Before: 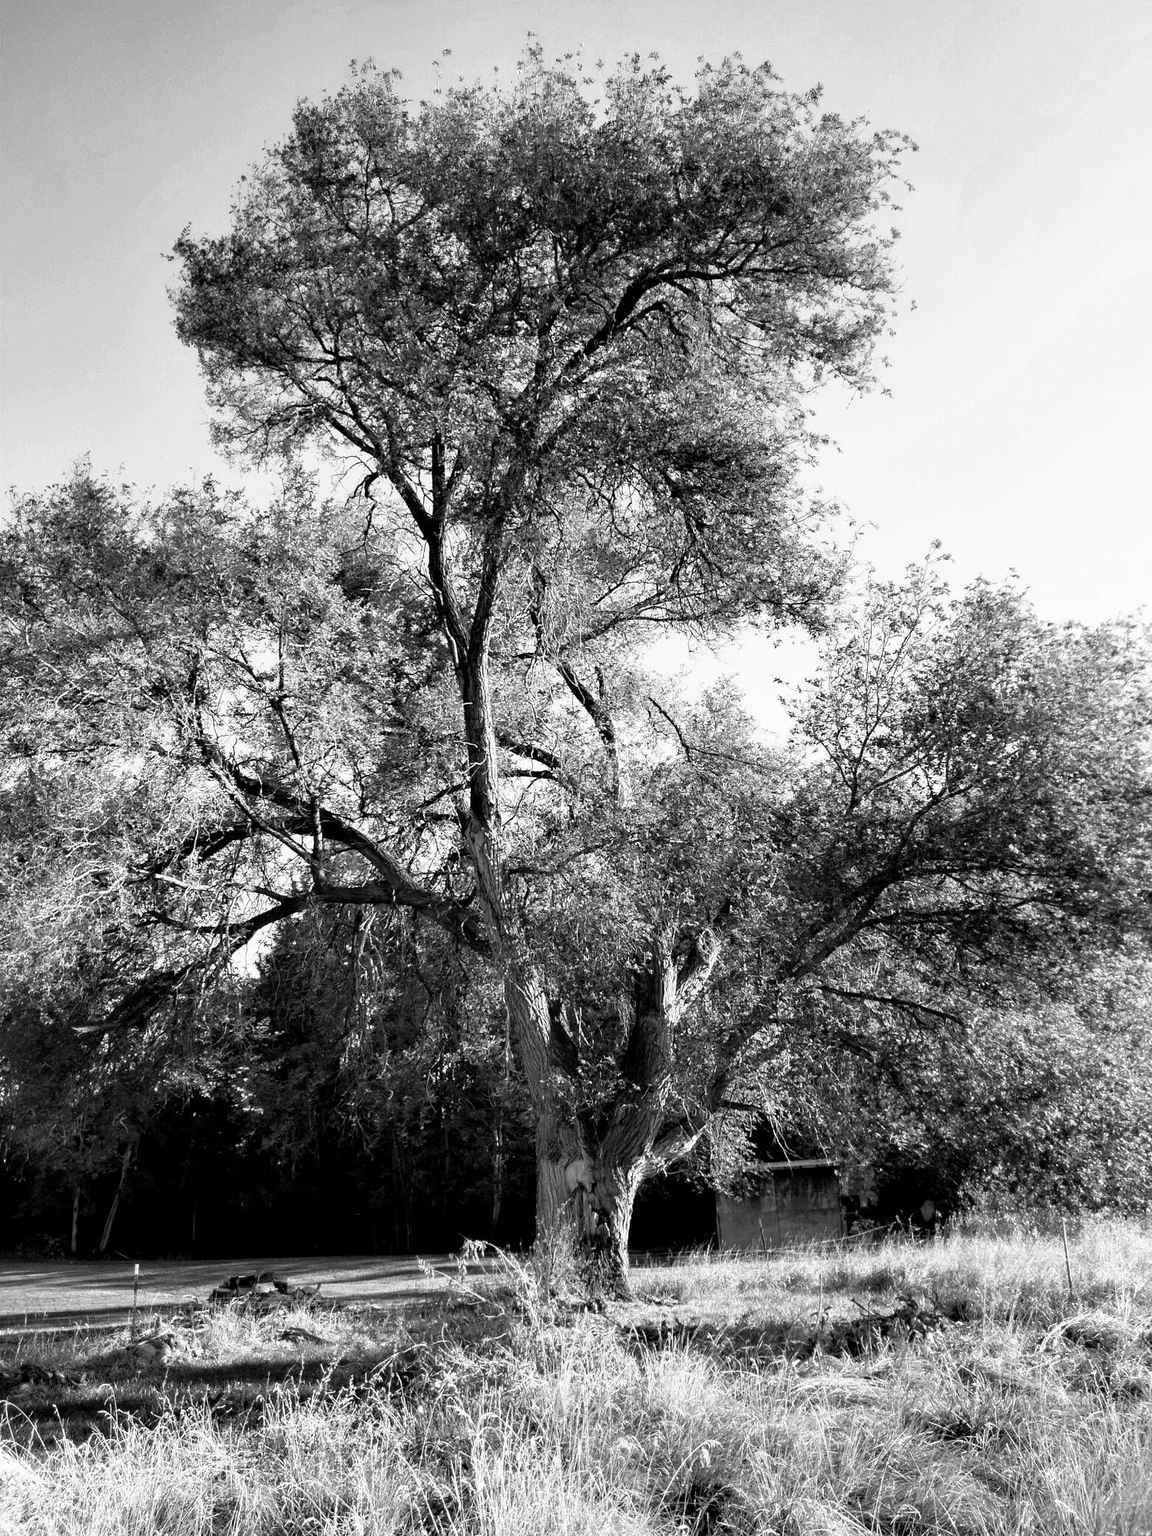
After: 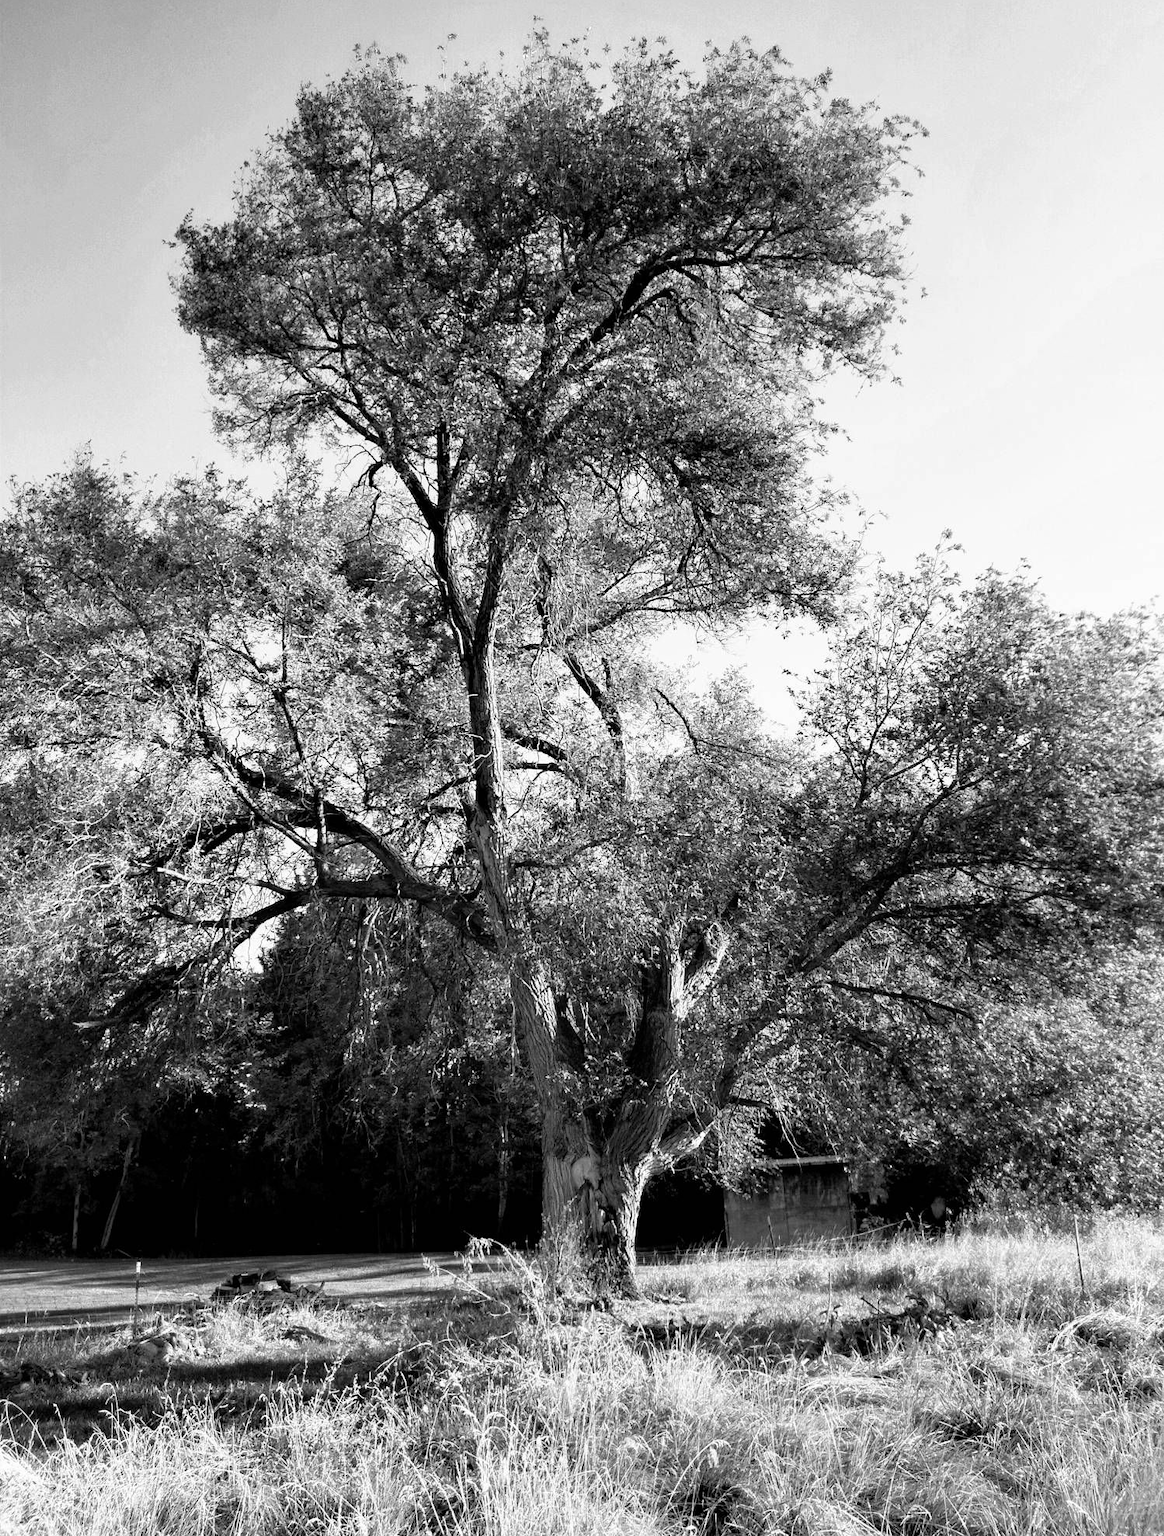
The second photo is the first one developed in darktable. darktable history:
crop: top 1.075%, right 0.06%
